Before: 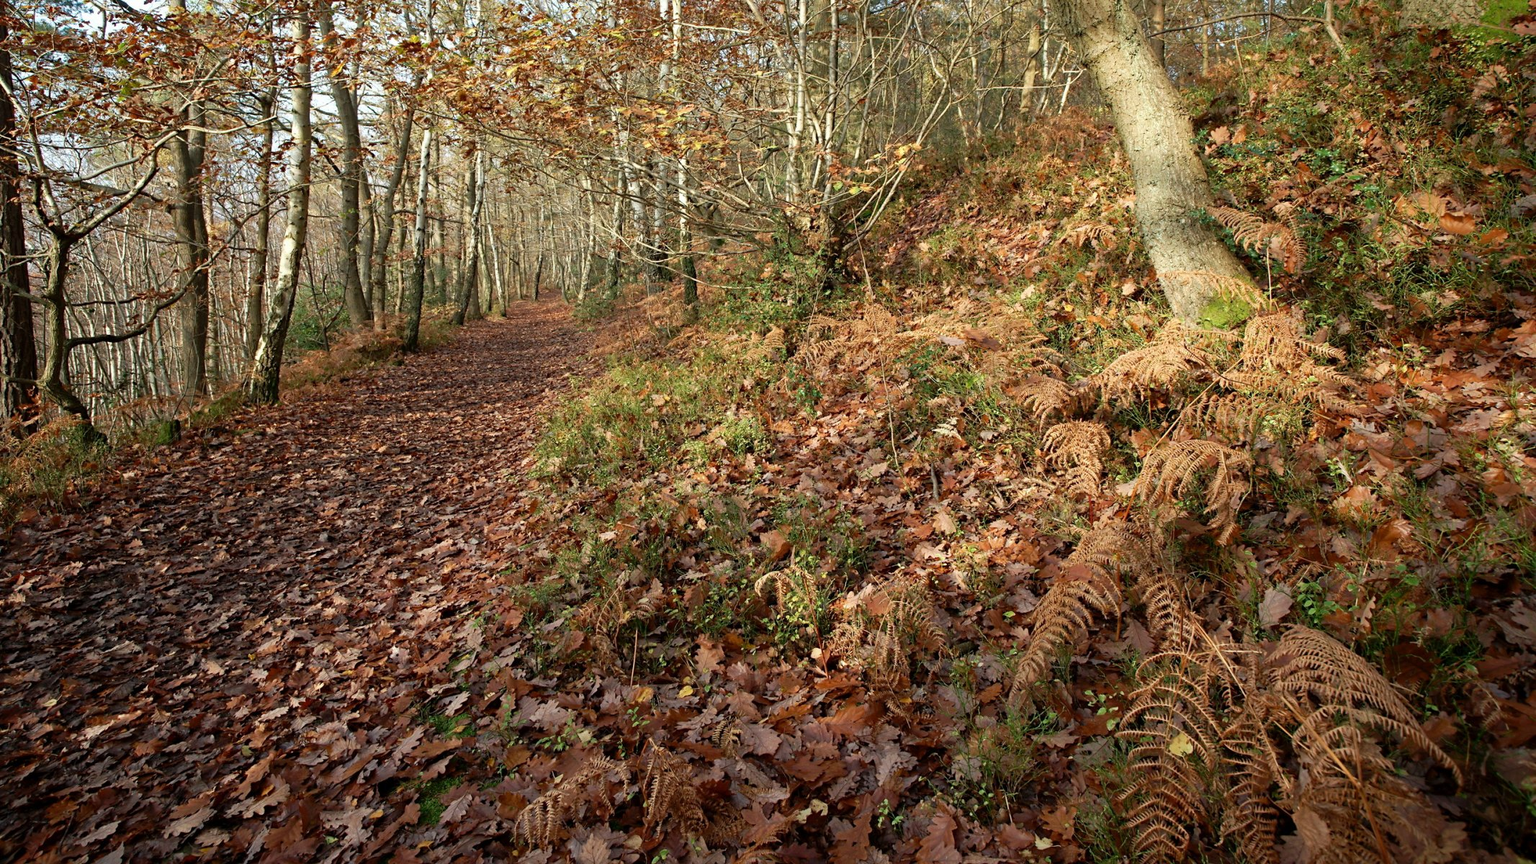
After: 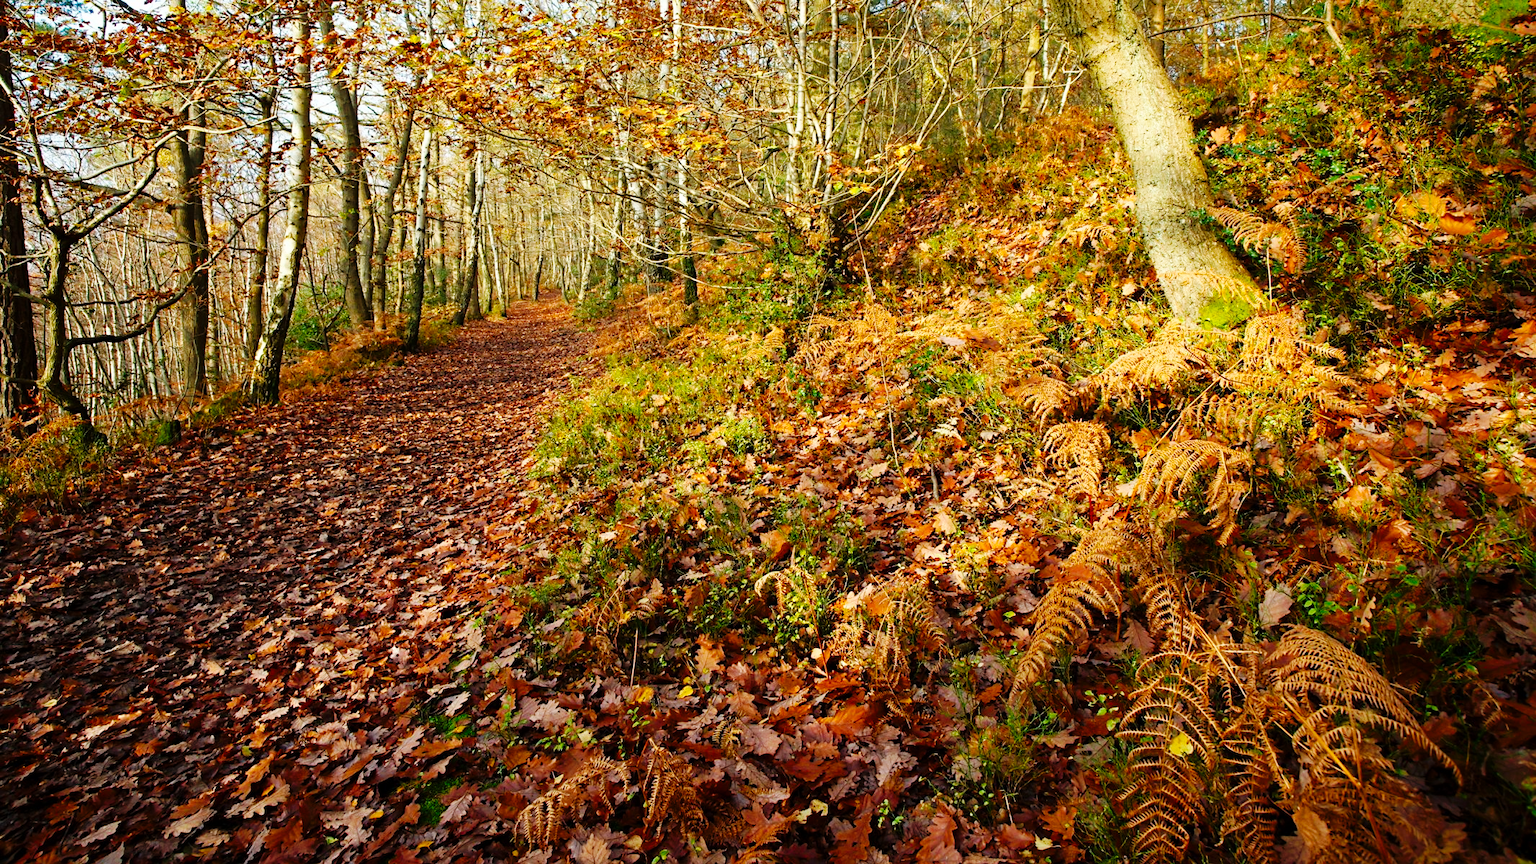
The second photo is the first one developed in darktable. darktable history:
color balance rgb: perceptual saturation grading › global saturation 30%, global vibrance 20%
base curve: curves: ch0 [(0, 0) (0.036, 0.025) (0.121, 0.166) (0.206, 0.329) (0.605, 0.79) (1, 1)], preserve colors none
